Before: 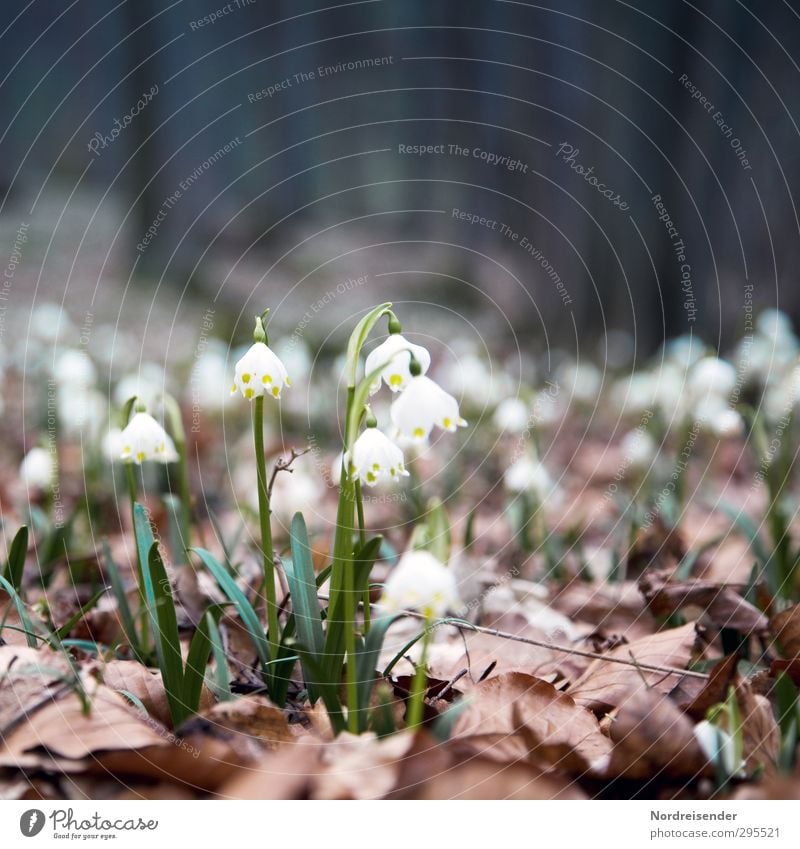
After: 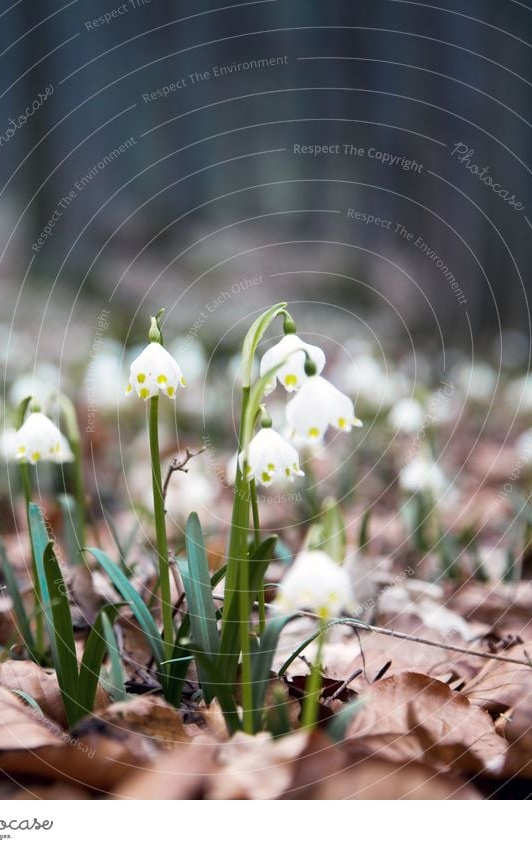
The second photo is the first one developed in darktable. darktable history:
crop and rotate: left 13.36%, right 20.042%
